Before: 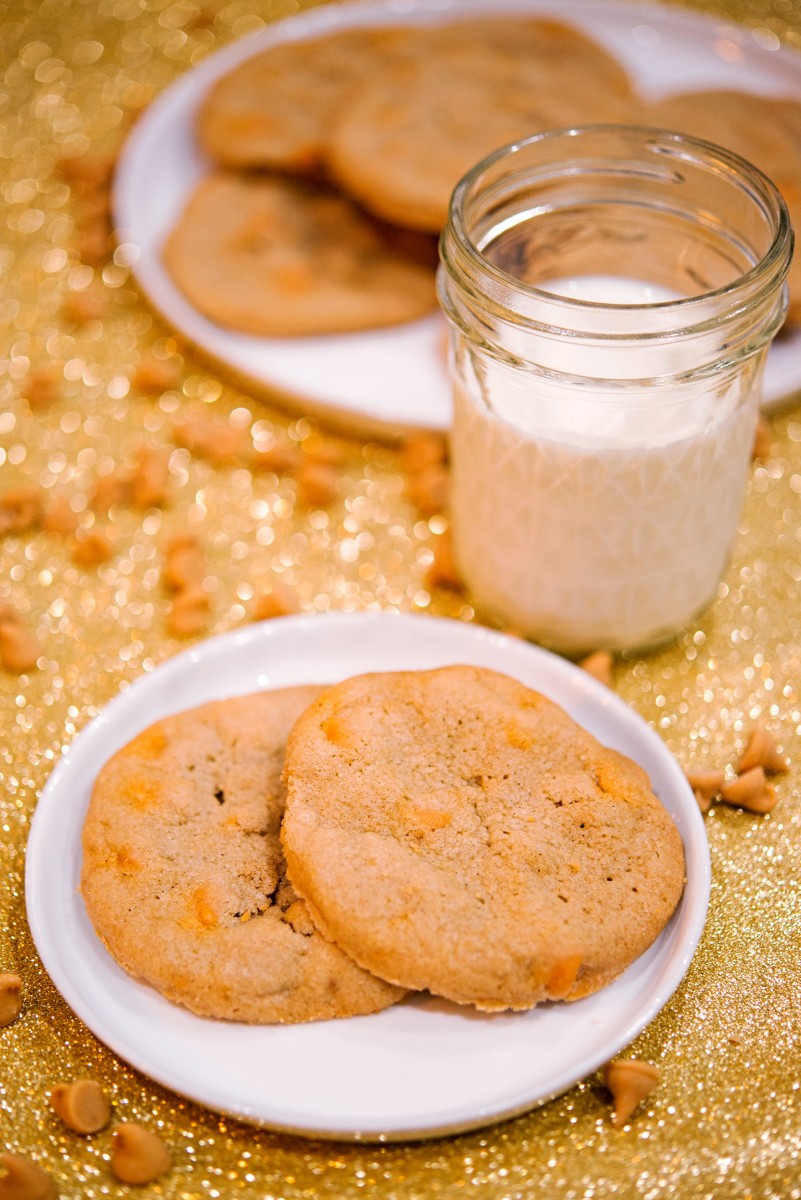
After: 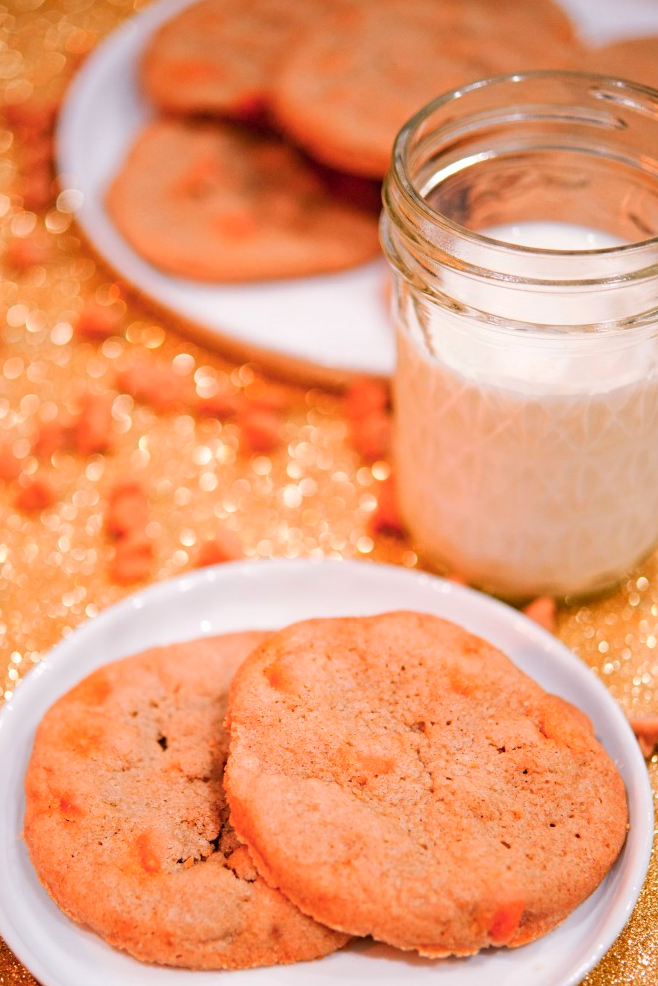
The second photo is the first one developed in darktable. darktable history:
crop and rotate: left 7.196%, top 4.574%, right 10.605%, bottom 13.178%
color zones: curves: ch1 [(0.235, 0.558) (0.75, 0.5)]; ch2 [(0.25, 0.462) (0.749, 0.457)], mix 40.67%
